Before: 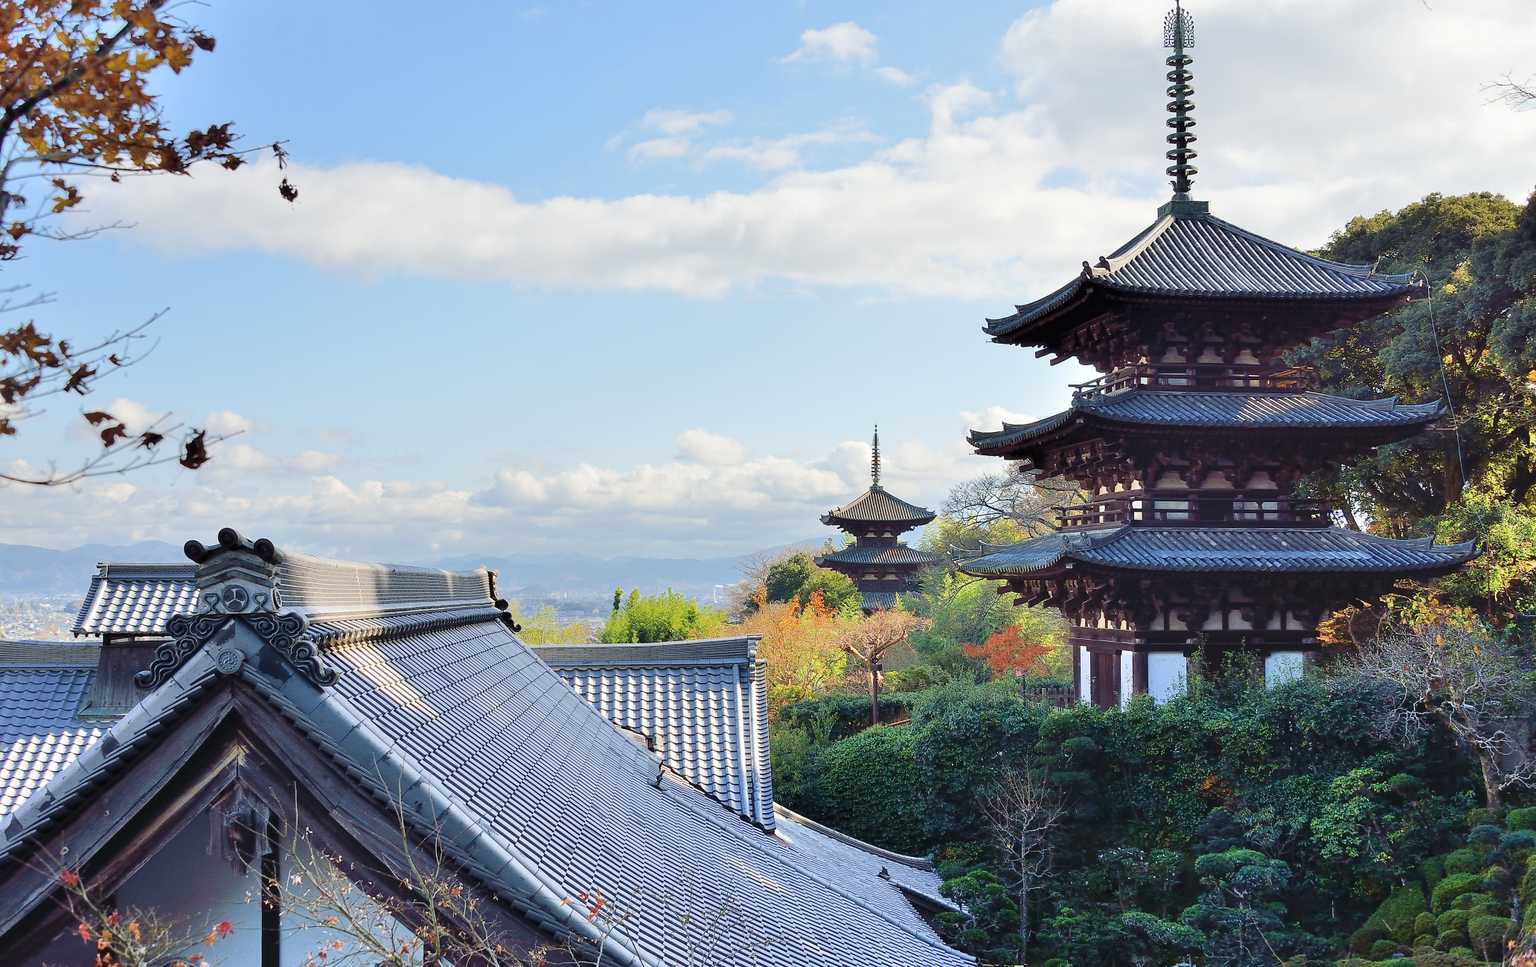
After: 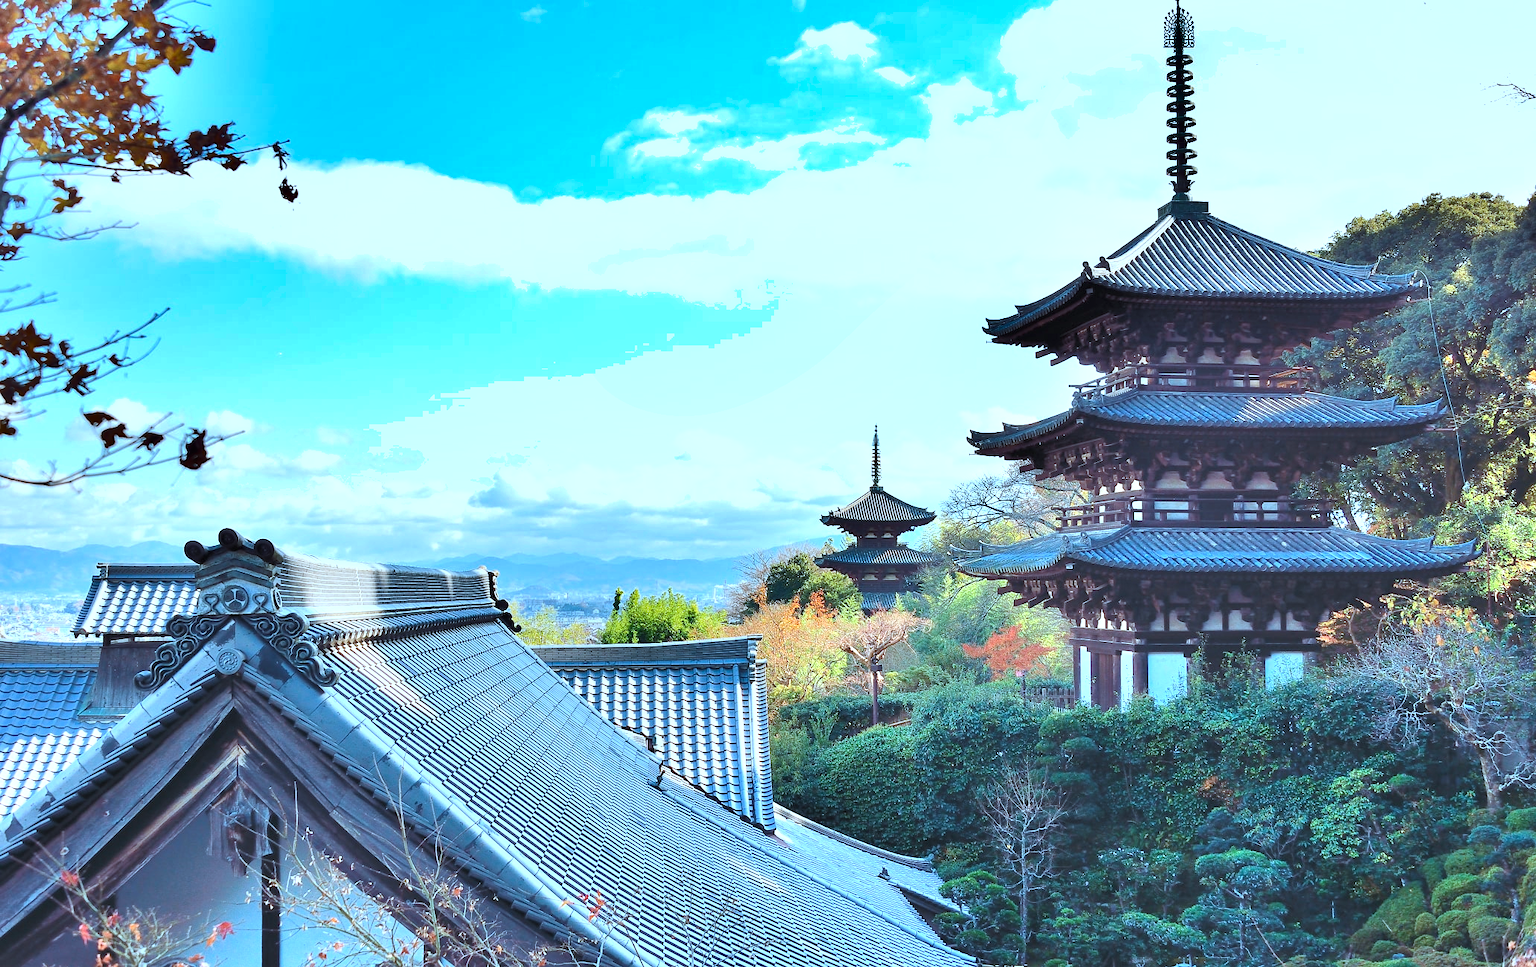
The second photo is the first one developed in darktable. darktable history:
contrast brightness saturation: brightness 0.141
shadows and highlights: radius 102.67, shadows 50.42, highlights -65.2, soften with gaussian
exposure: exposure 0.604 EV, compensate highlight preservation false
color correction: highlights a* -9.64, highlights b* -21.91
